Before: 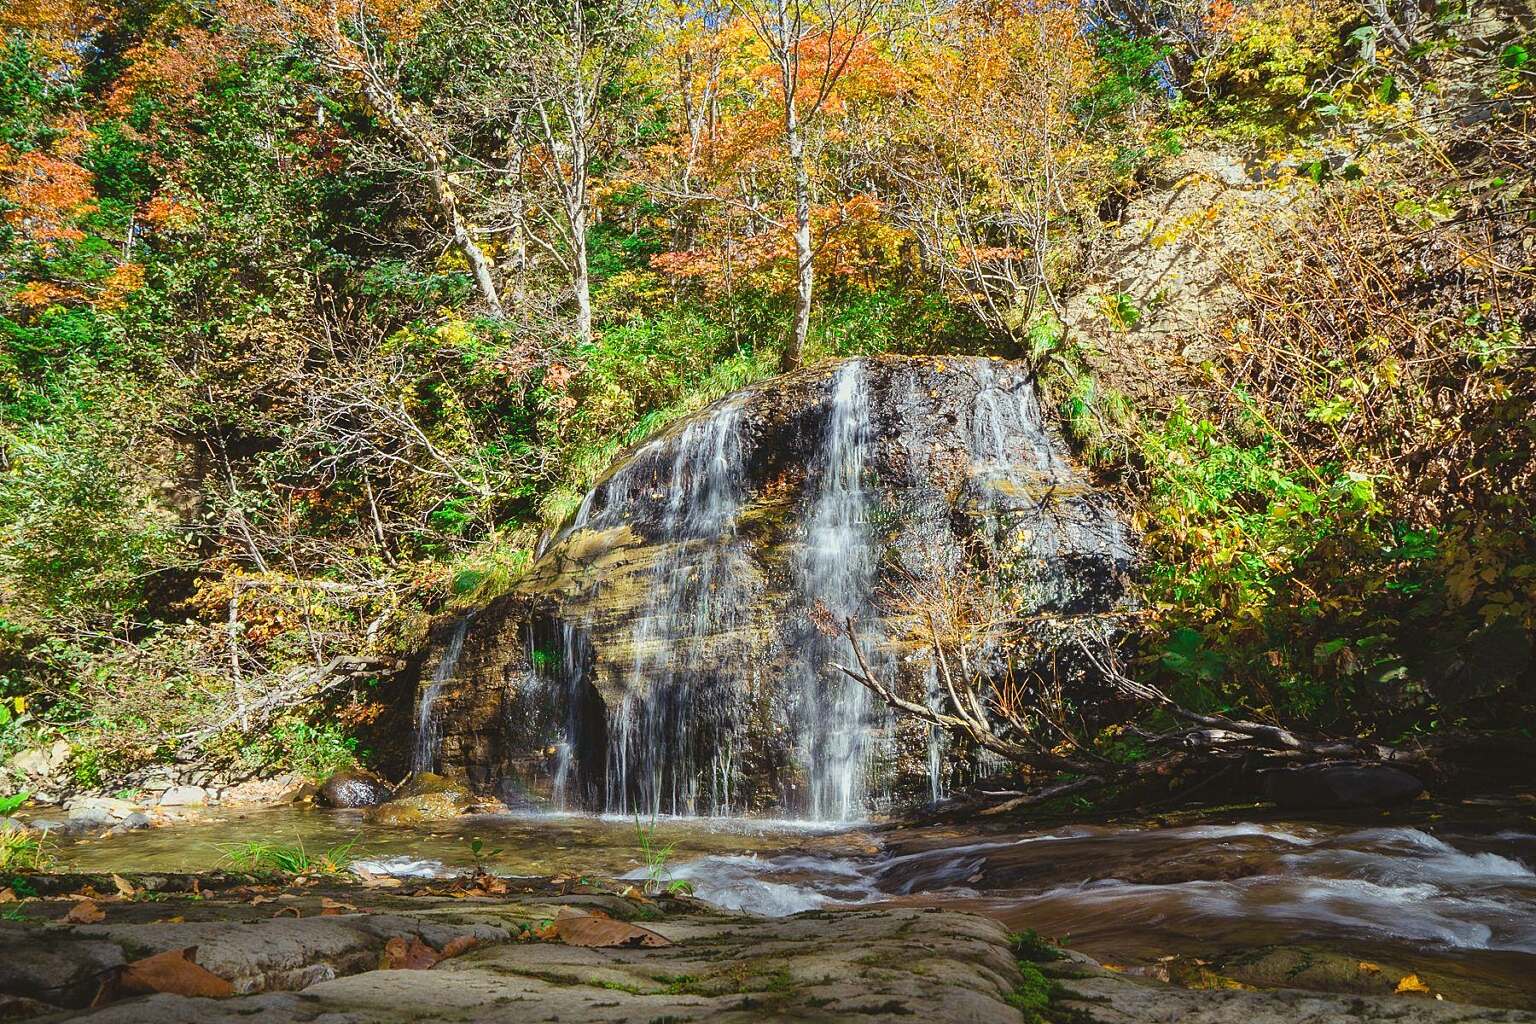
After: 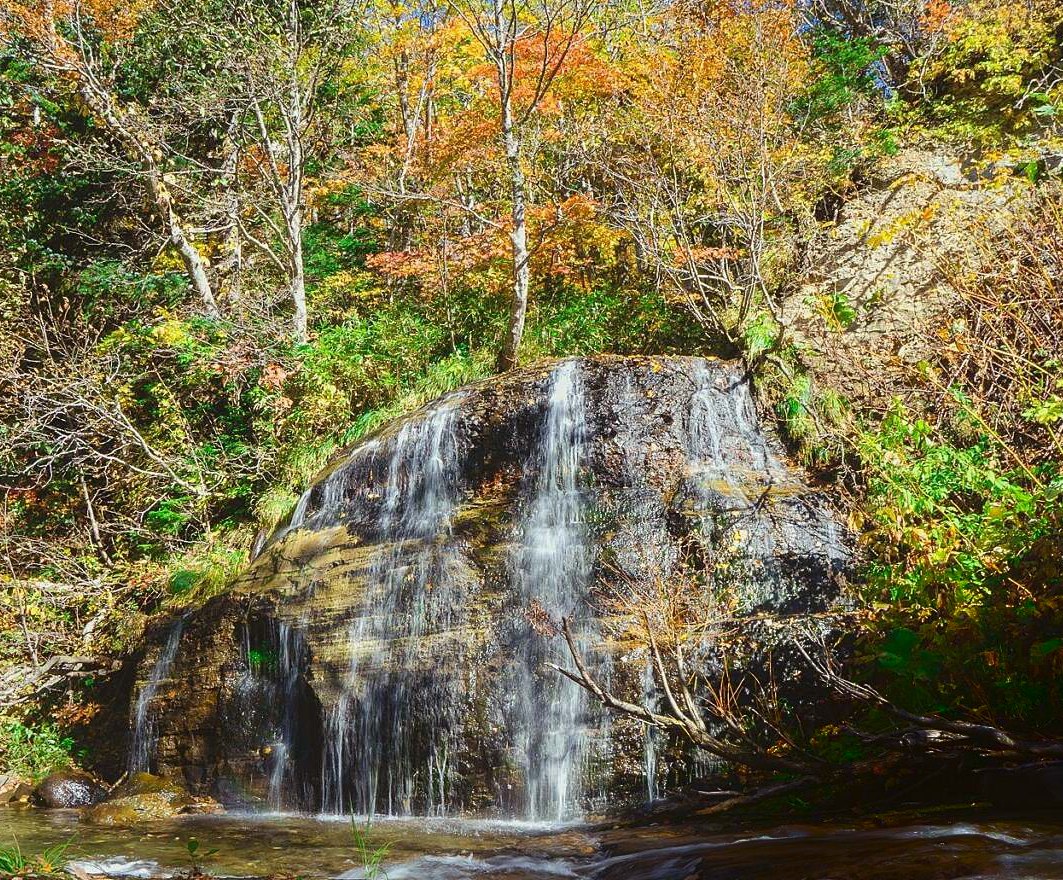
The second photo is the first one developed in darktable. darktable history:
shadows and highlights: shadows -88.07, highlights -35.53, highlights color adjustment 49.02%, soften with gaussian
crop: left 18.498%, right 12.247%, bottom 14.046%
